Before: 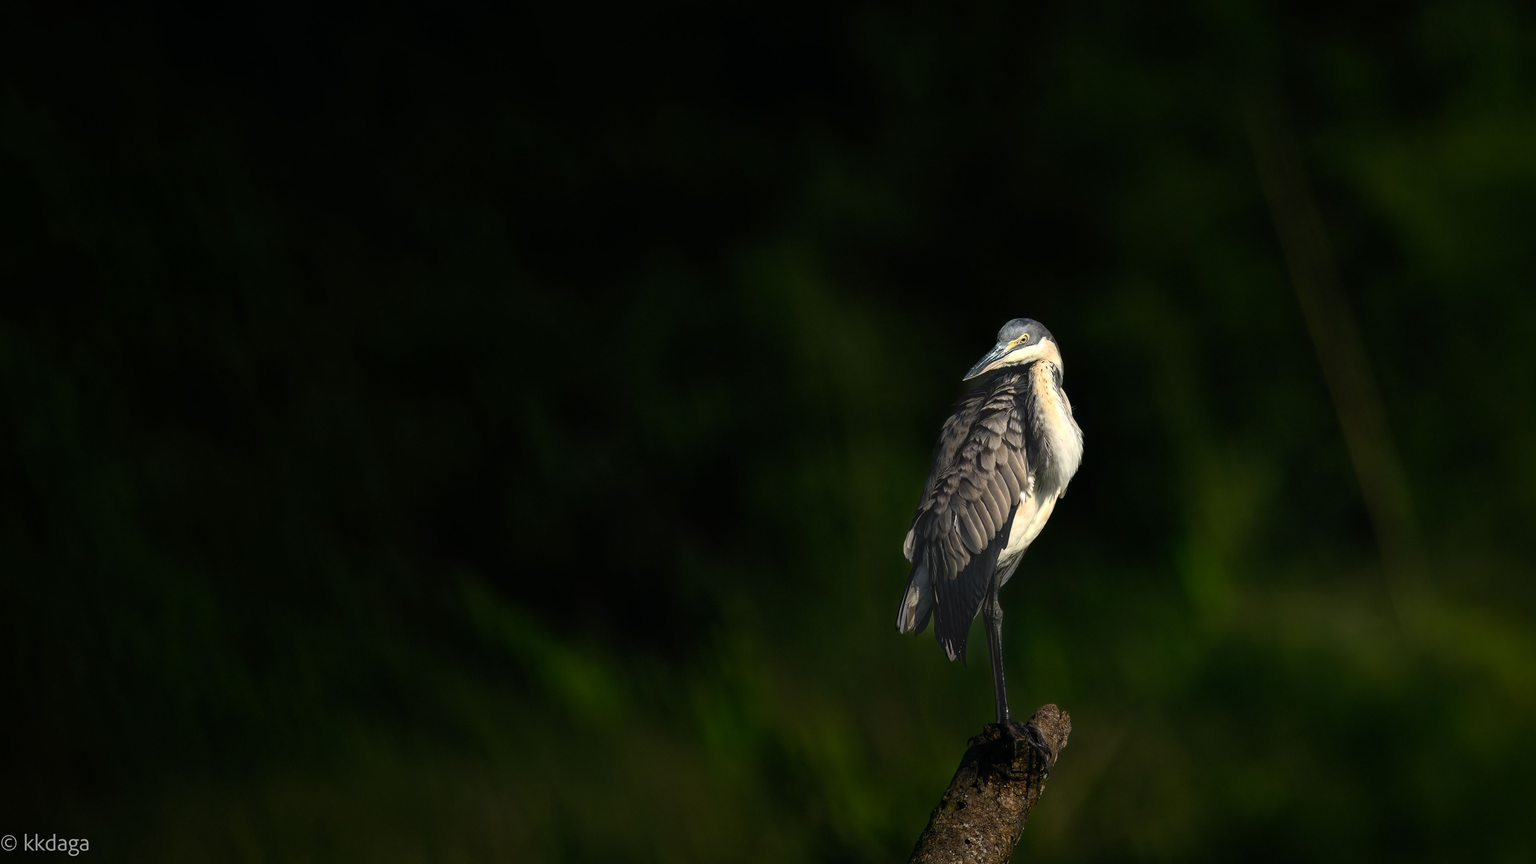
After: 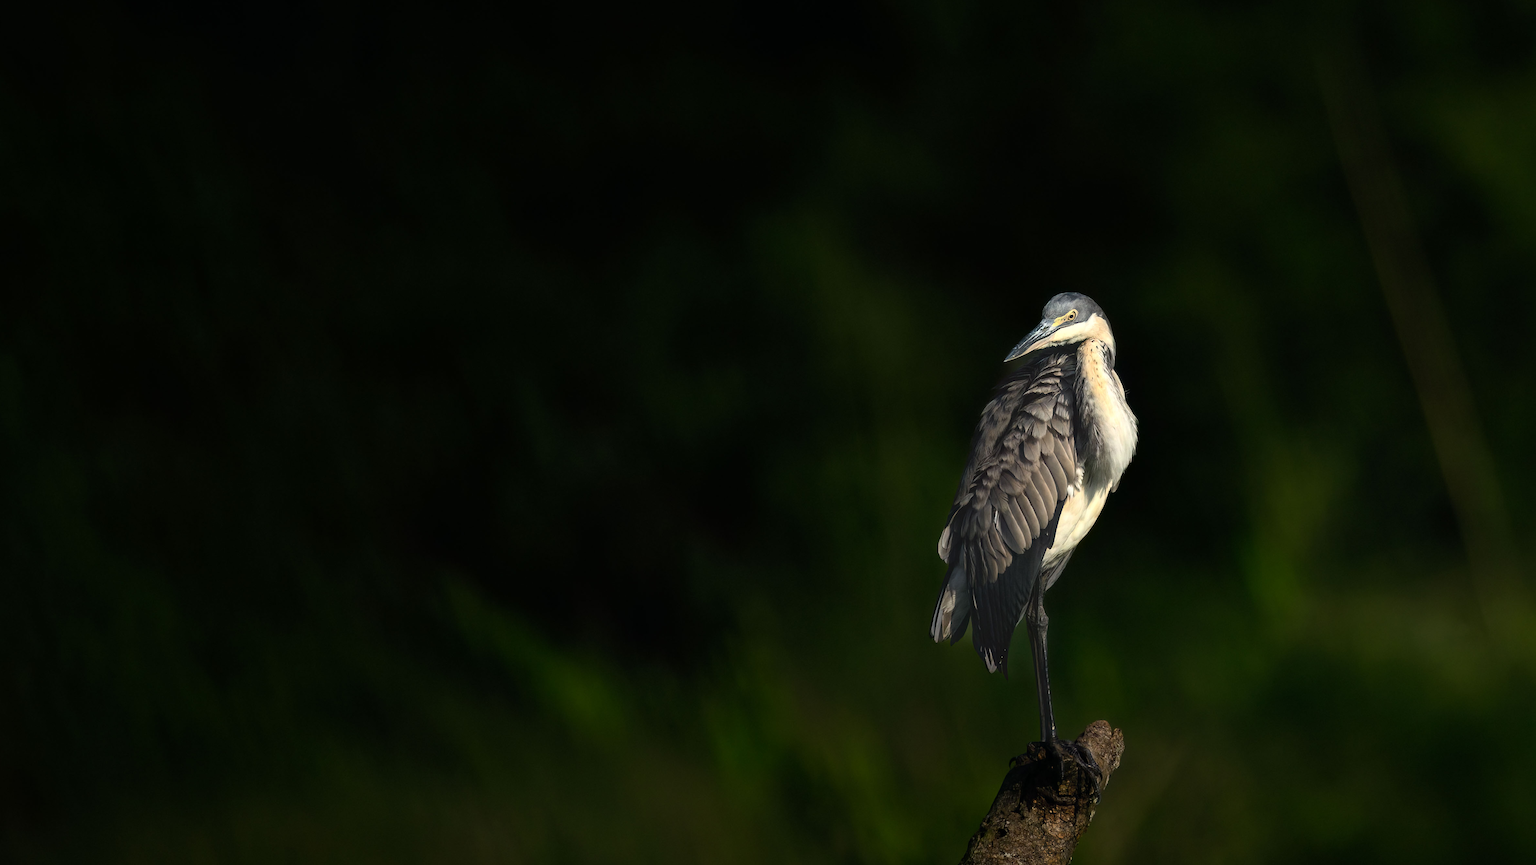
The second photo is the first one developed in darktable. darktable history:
crop: left 3.769%, top 6.356%, right 6.055%, bottom 3.247%
